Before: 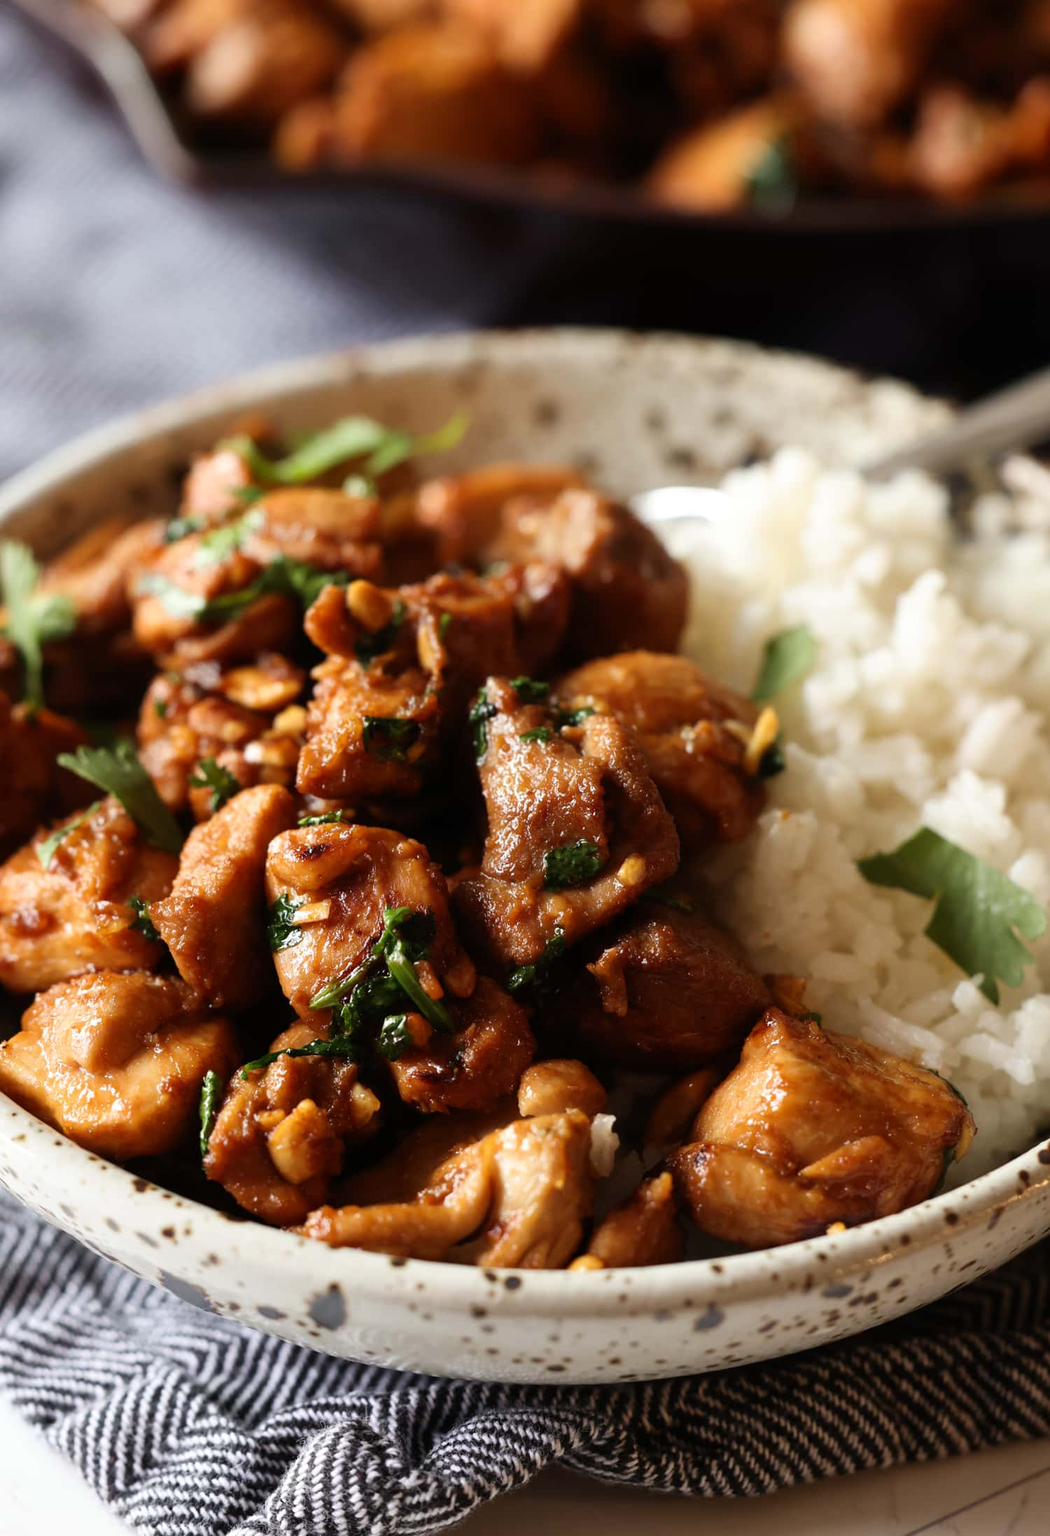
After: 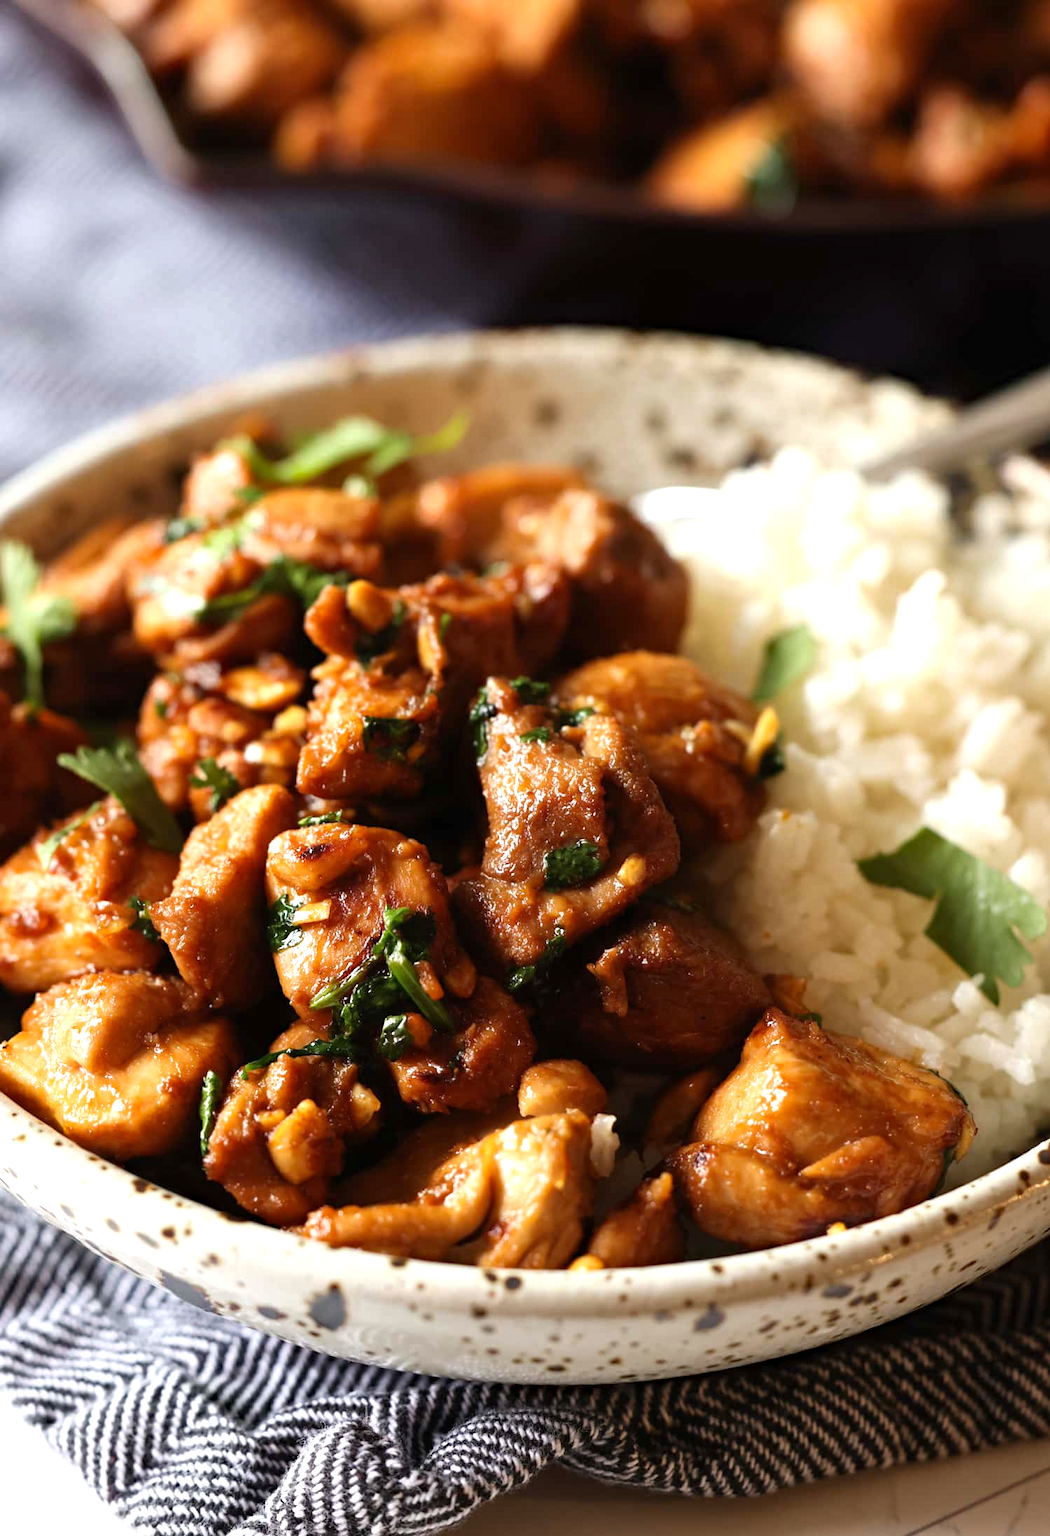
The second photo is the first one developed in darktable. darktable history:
exposure: black level correction 0, exposure 0.498 EV, compensate exposure bias true, compensate highlight preservation false
color calibration: illuminant same as pipeline (D50), adaptation XYZ, x 0.346, y 0.359, temperature 5023.41 K
haze removal: compatibility mode true, adaptive false
